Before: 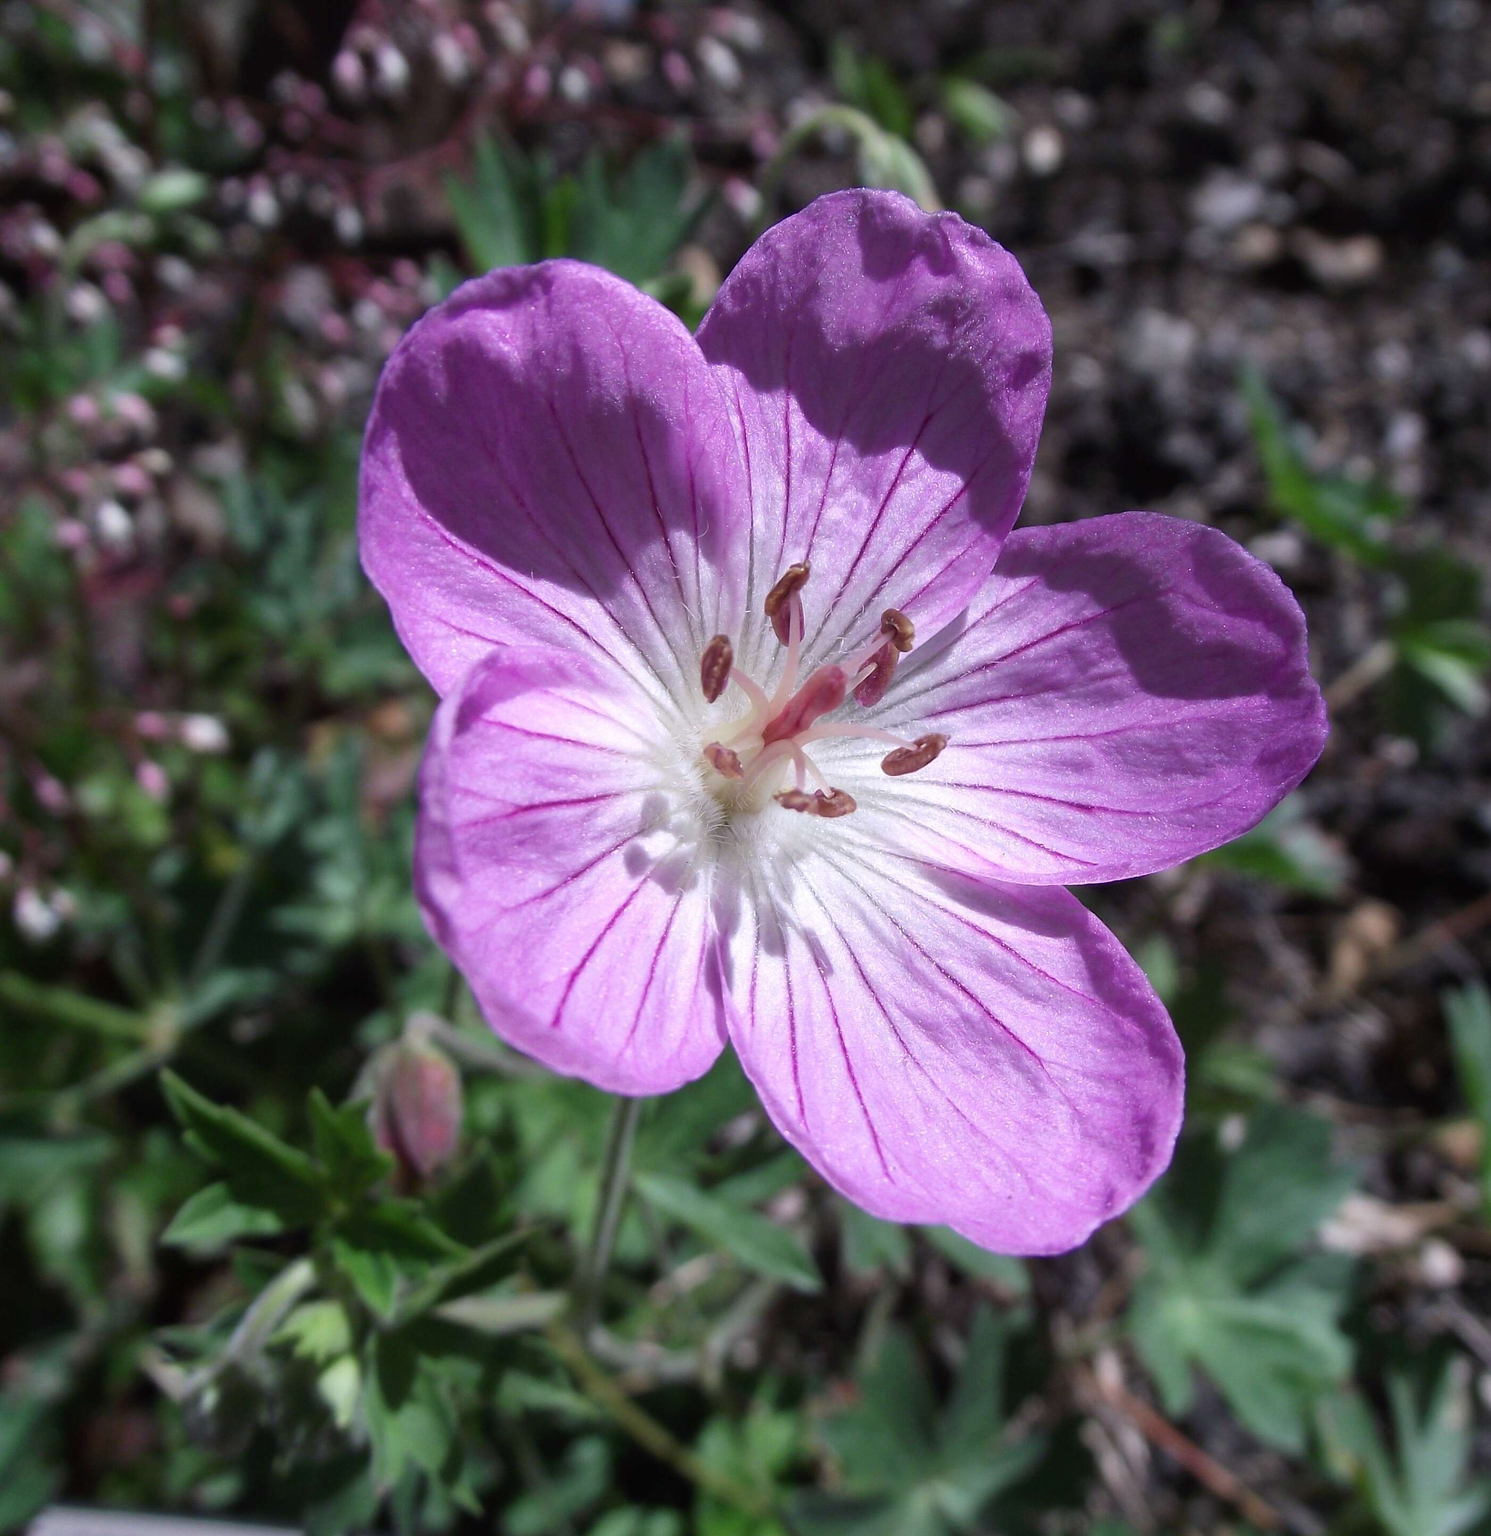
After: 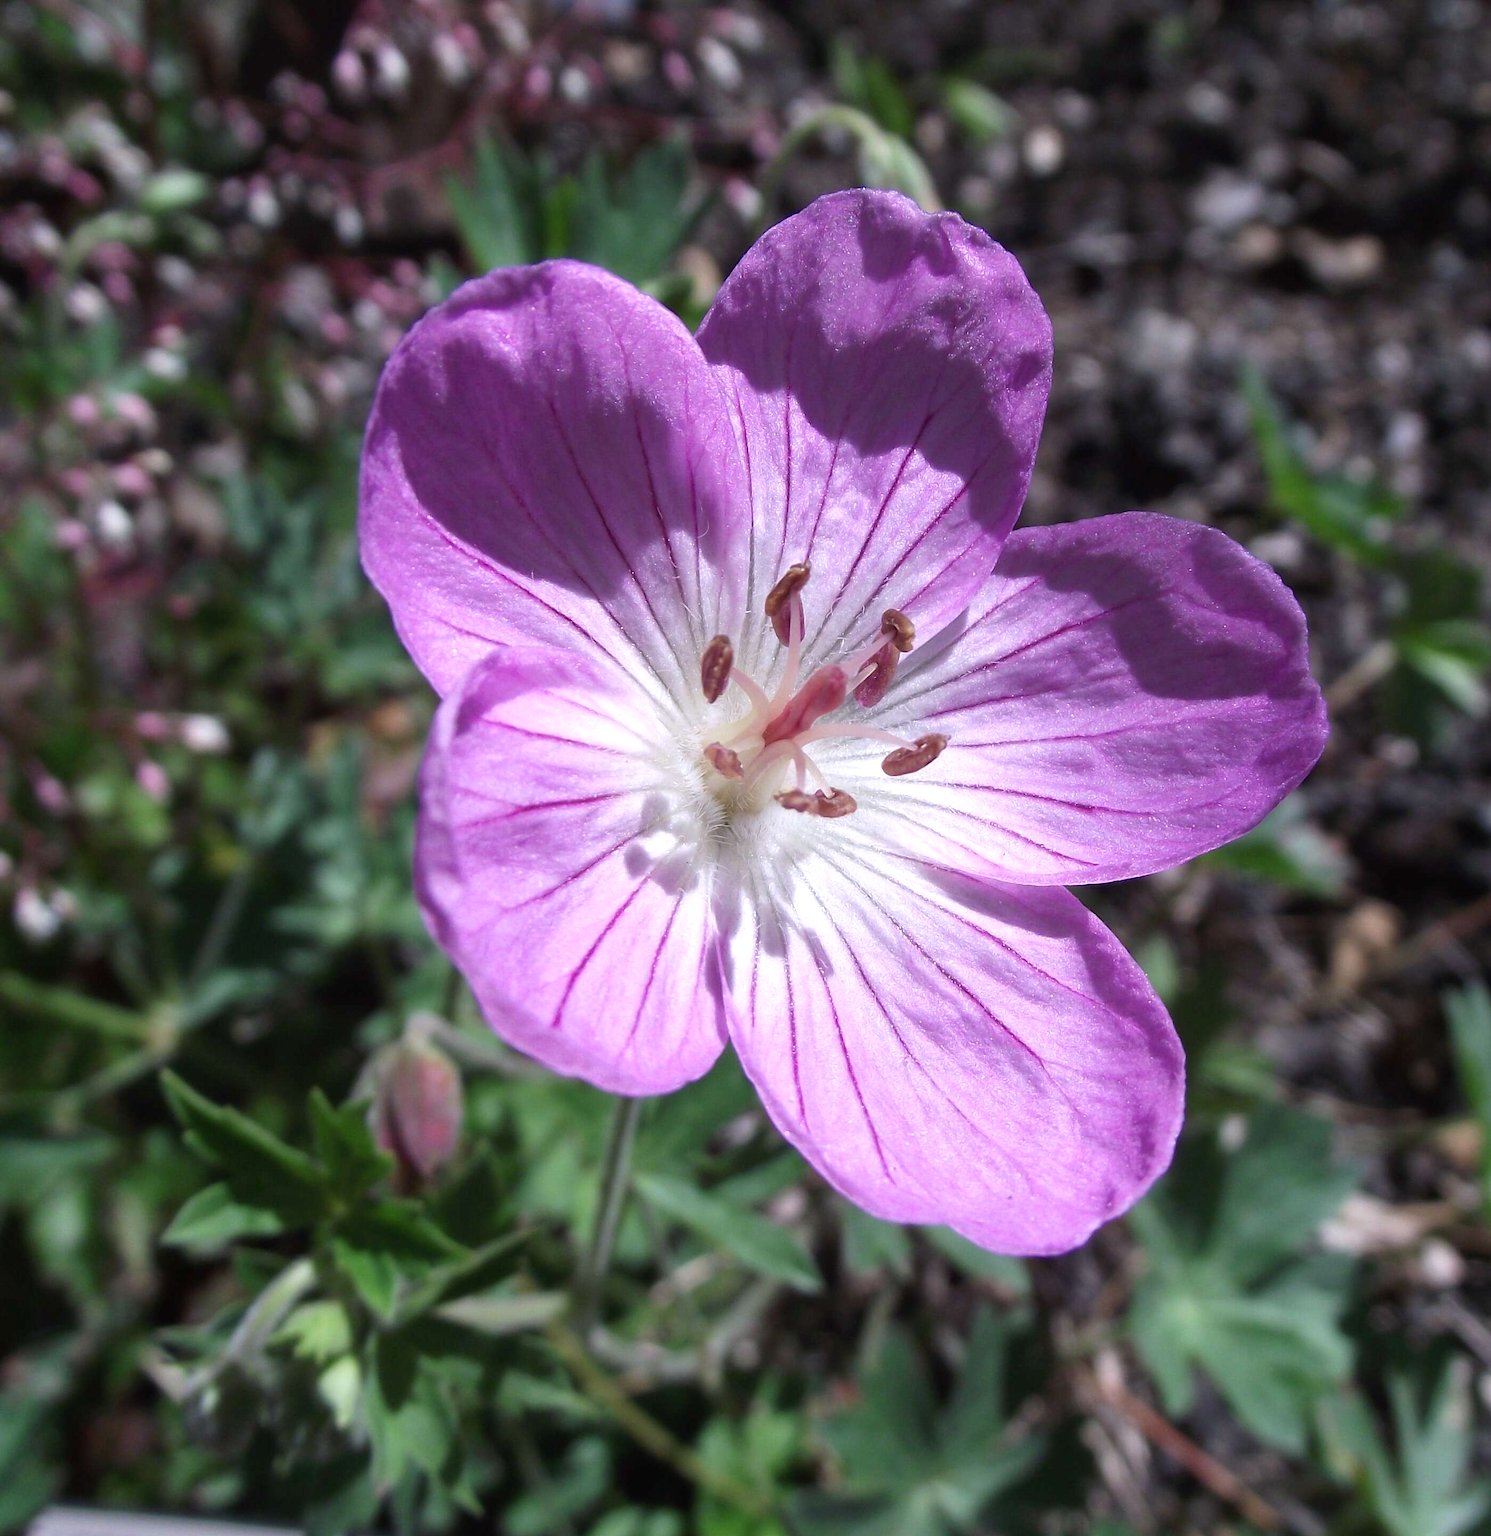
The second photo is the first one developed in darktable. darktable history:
exposure: exposure 0.206 EV, compensate highlight preservation false
